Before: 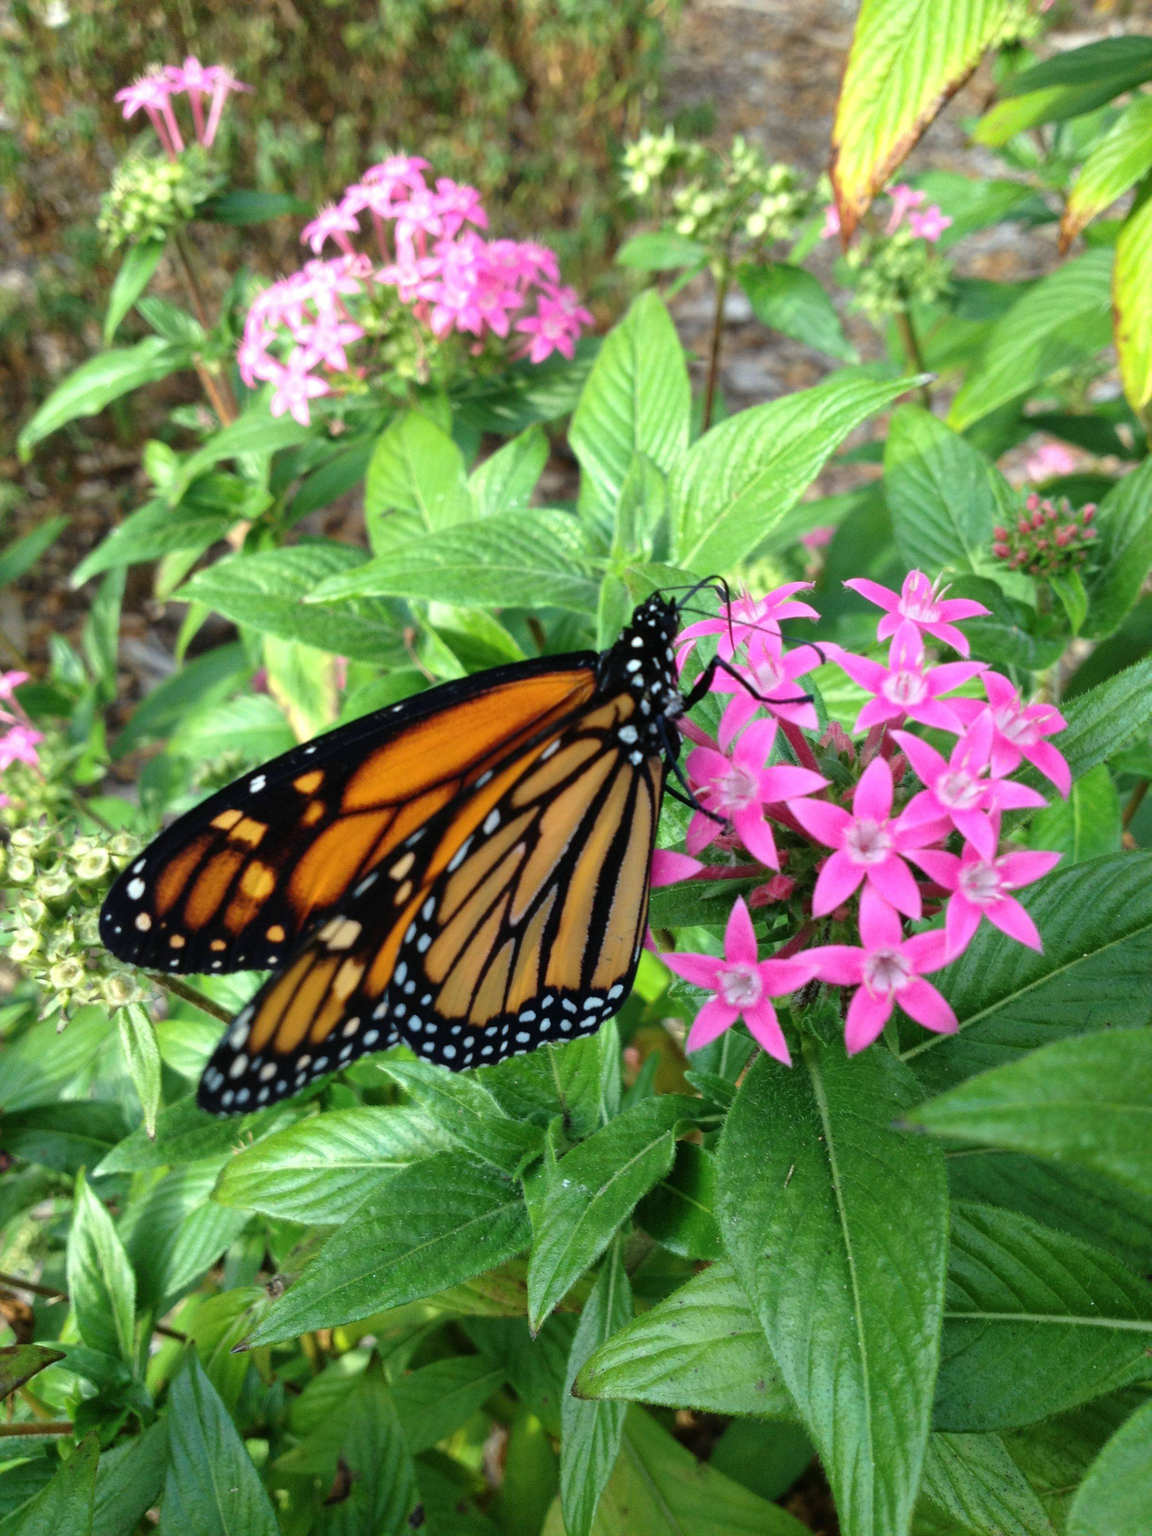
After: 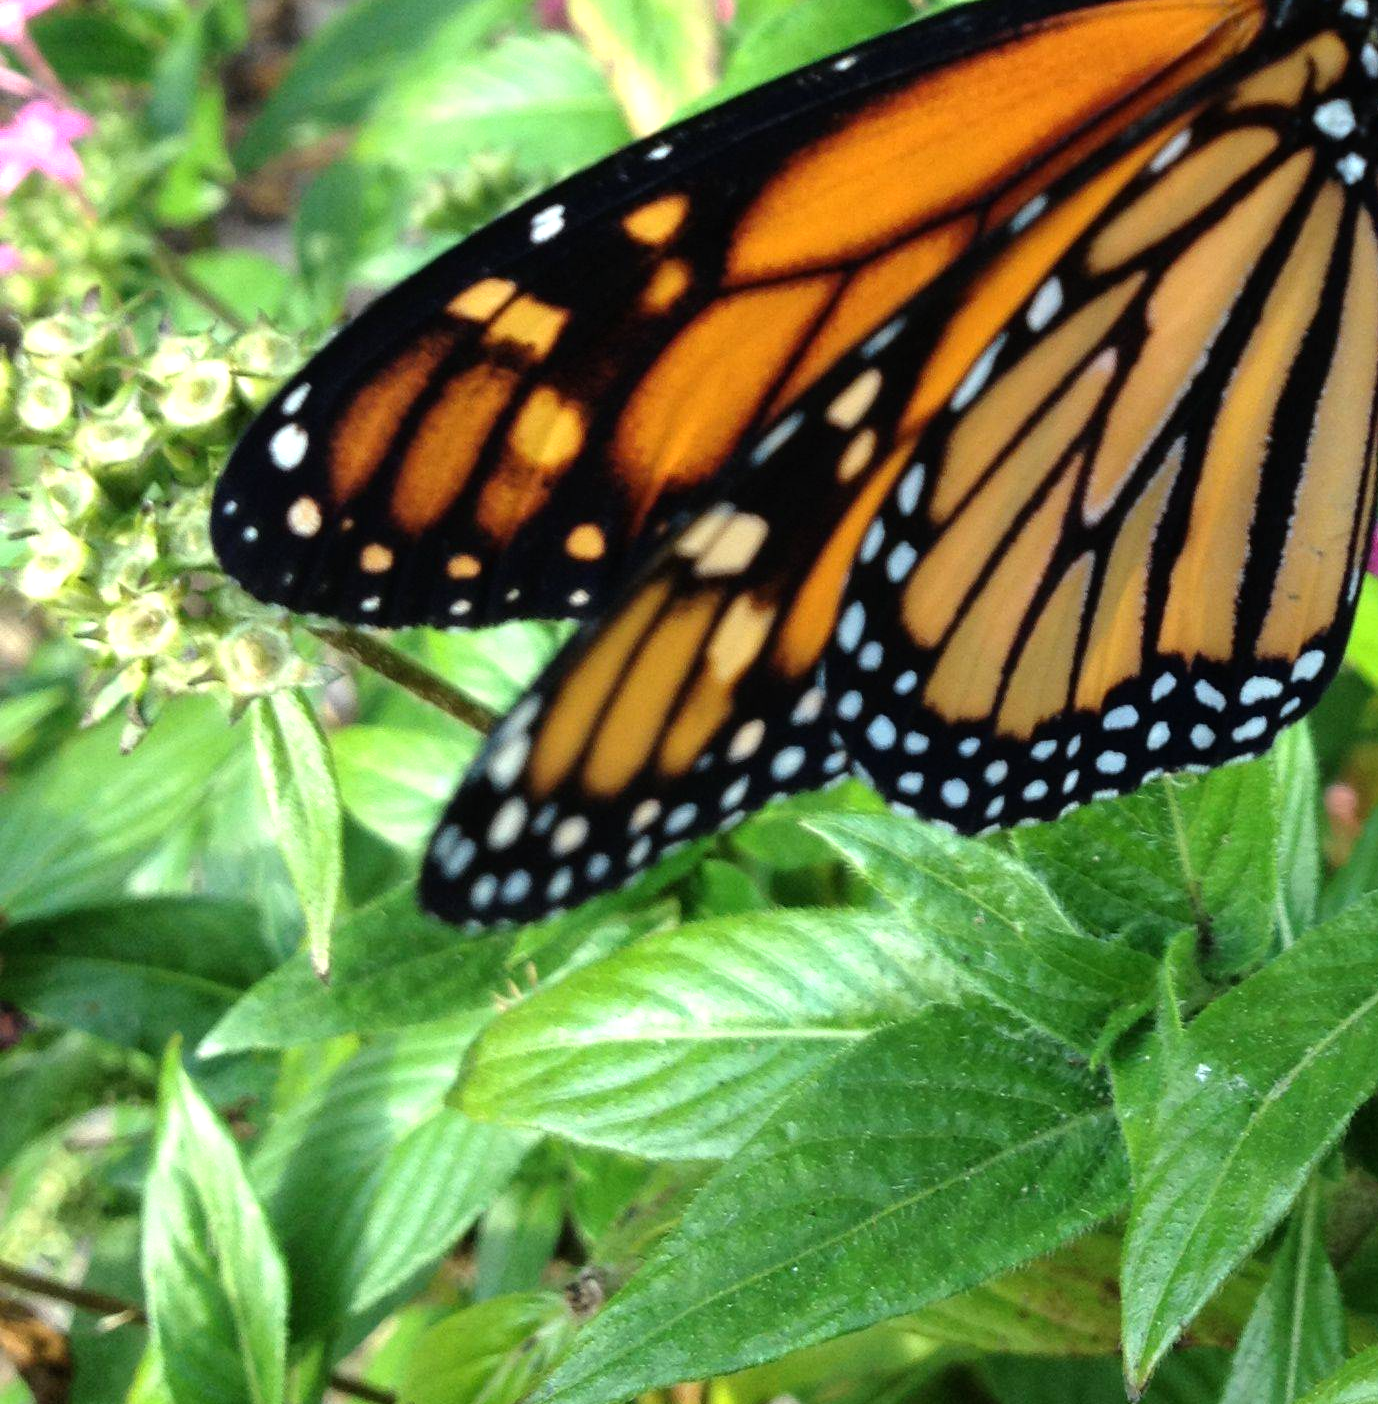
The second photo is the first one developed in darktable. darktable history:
crop: top 44.208%, right 43.688%, bottom 12.766%
tone equalizer: -8 EV -0.41 EV, -7 EV -0.369 EV, -6 EV -0.353 EV, -5 EV -0.215 EV, -3 EV 0.196 EV, -2 EV 0.314 EV, -1 EV 0.377 EV, +0 EV 0.389 EV
